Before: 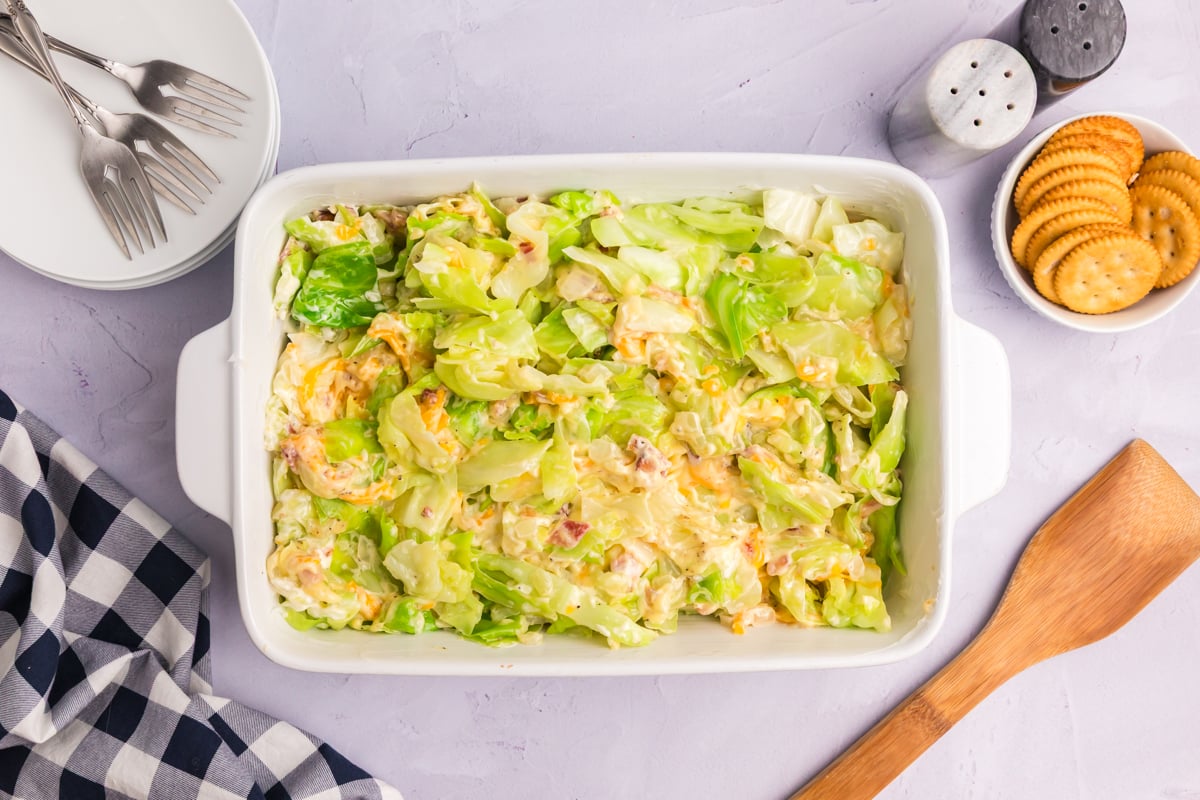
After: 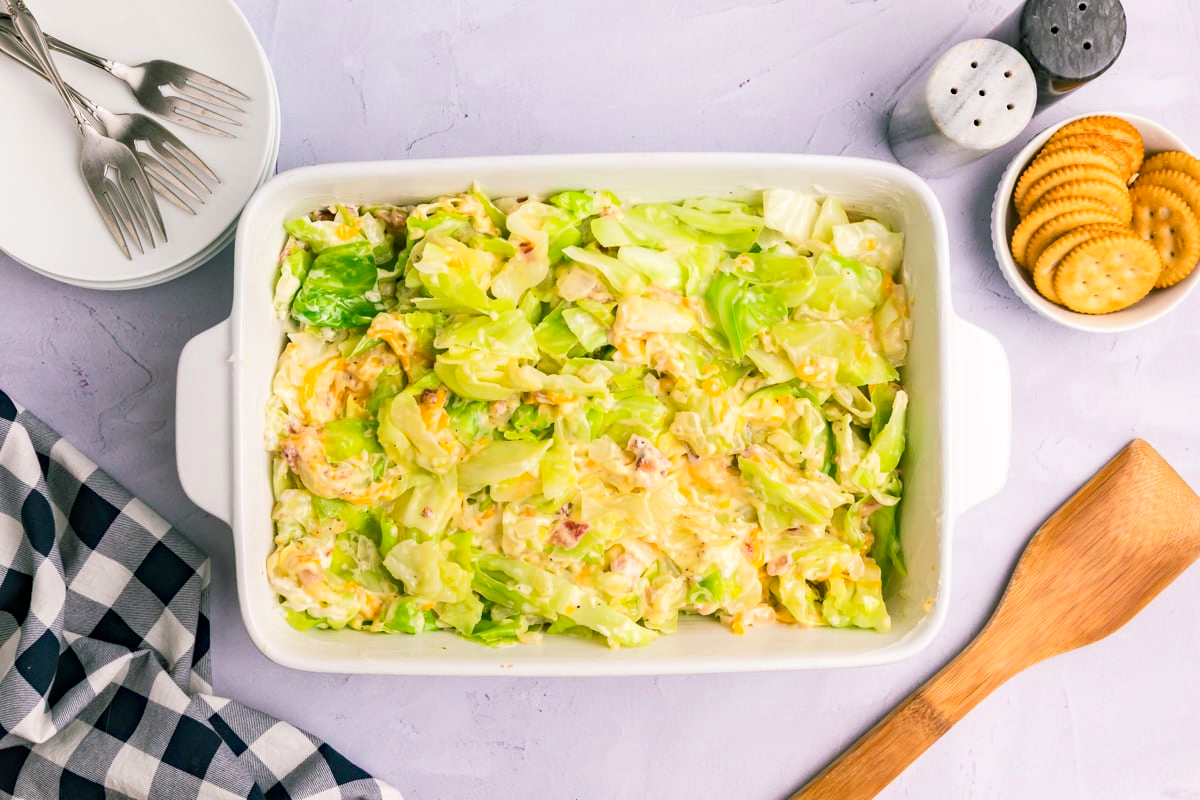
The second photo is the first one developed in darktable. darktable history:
shadows and highlights: shadows -1.12, highlights 38.63
haze removal: compatibility mode true, adaptive false
color balance rgb: shadows lift › chroma 11.619%, shadows lift › hue 131.97°, perceptual saturation grading › global saturation 0.025%, global vibrance 16.805%, saturation formula JzAzBz (2021)
